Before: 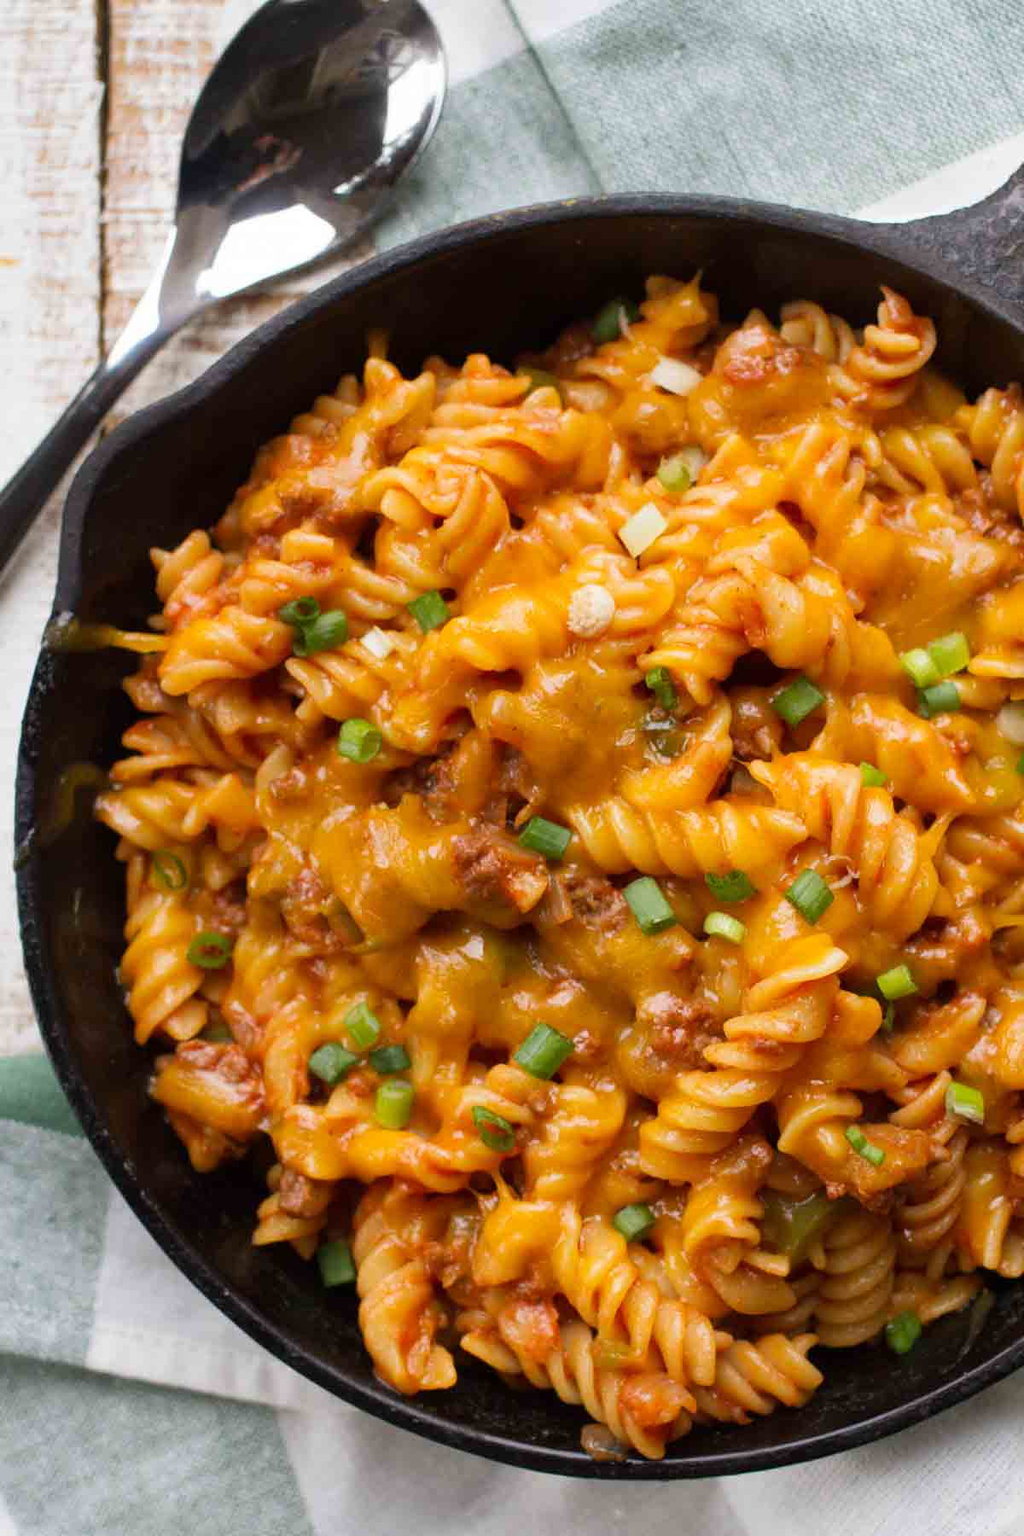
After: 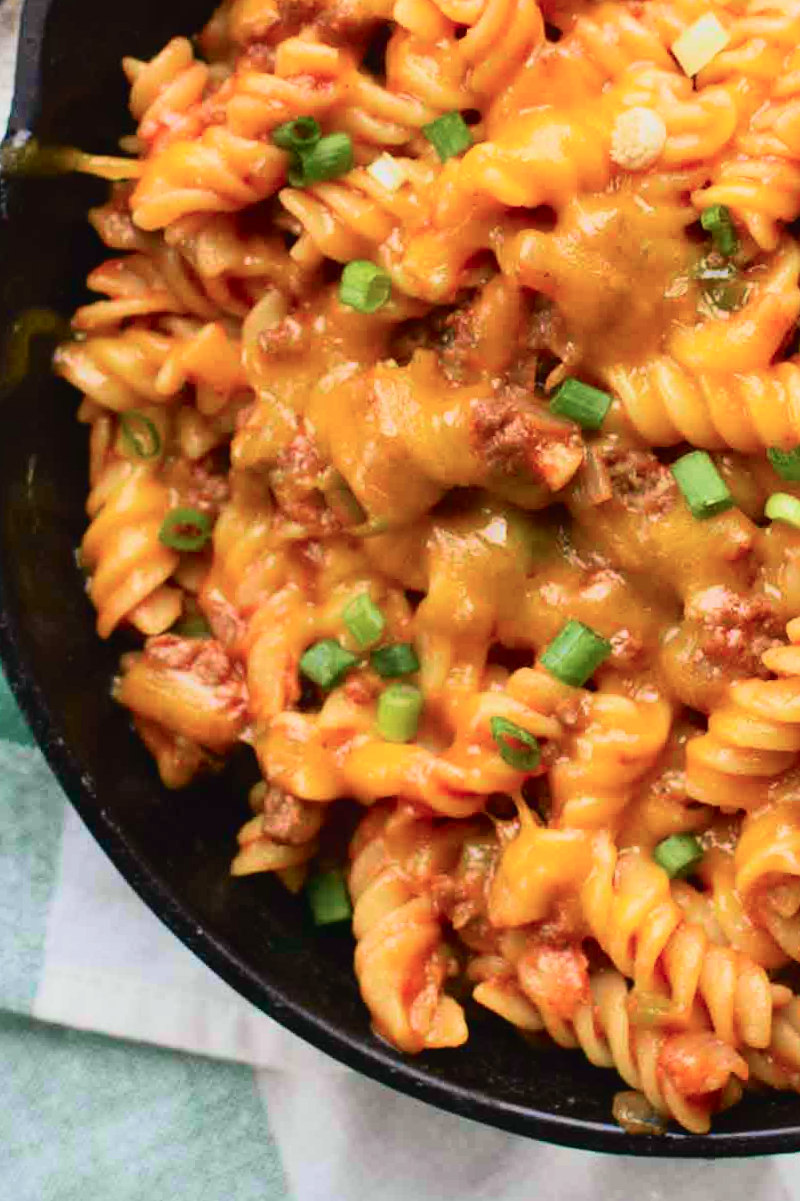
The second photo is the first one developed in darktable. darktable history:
crop and rotate: angle -0.82°, left 3.85%, top 31.828%, right 27.992%
velvia: strength 45%
tone curve: curves: ch0 [(0, 0.022) (0.114, 0.096) (0.282, 0.299) (0.456, 0.51) (0.613, 0.693) (0.786, 0.843) (0.999, 0.949)]; ch1 [(0, 0) (0.384, 0.365) (0.463, 0.447) (0.486, 0.474) (0.503, 0.5) (0.535, 0.522) (0.555, 0.546) (0.593, 0.599) (0.755, 0.793) (1, 1)]; ch2 [(0, 0) (0.369, 0.375) (0.449, 0.434) (0.501, 0.5) (0.528, 0.517) (0.561, 0.57) (0.612, 0.631) (0.668, 0.659) (1, 1)], color space Lab, independent channels, preserve colors none
